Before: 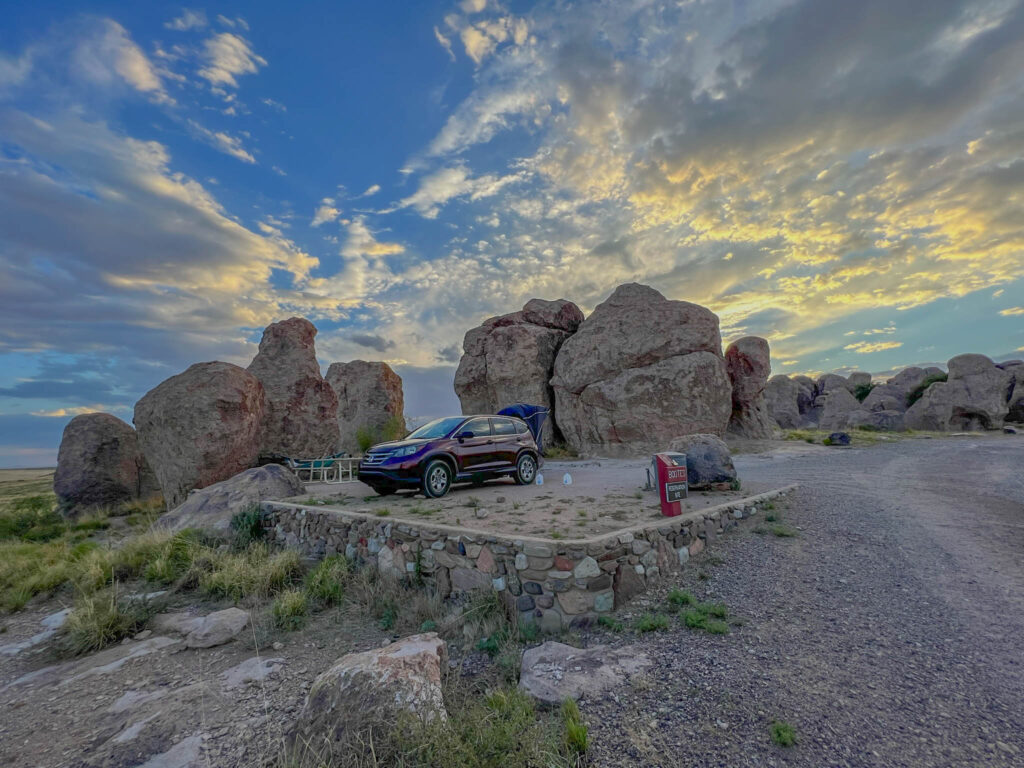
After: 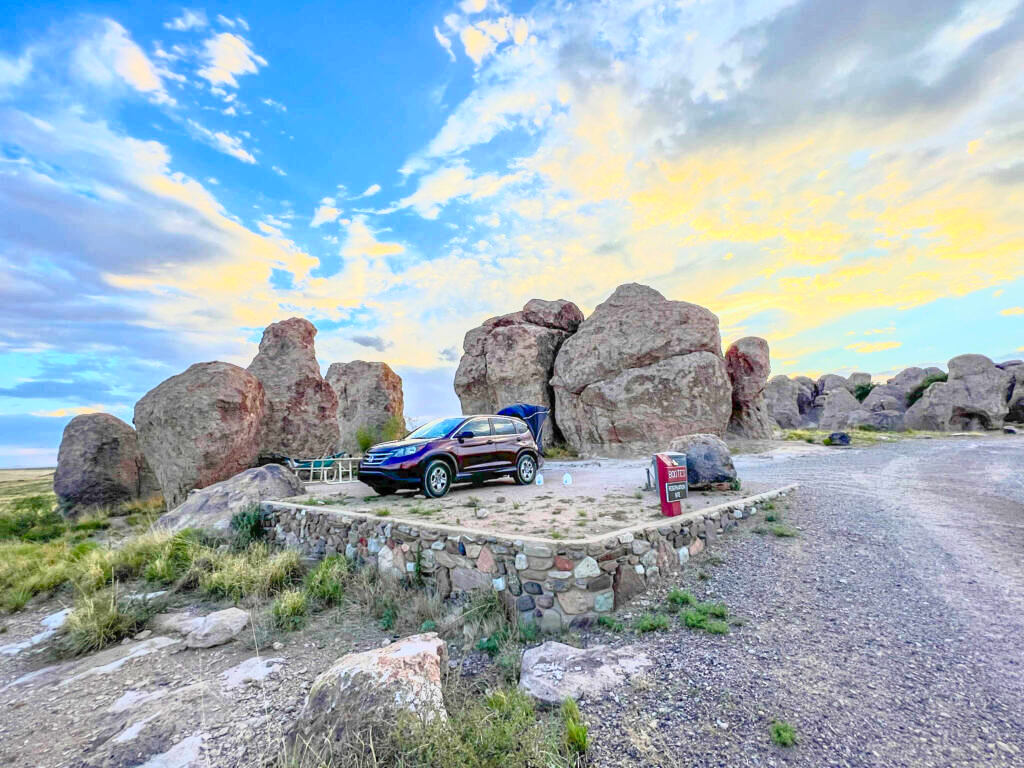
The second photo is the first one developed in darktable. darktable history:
tone curve: curves: ch0 [(0, 0) (0.003, 0.005) (0.011, 0.018) (0.025, 0.041) (0.044, 0.072) (0.069, 0.113) (0.1, 0.163) (0.136, 0.221) (0.177, 0.289) (0.224, 0.366) (0.277, 0.452) (0.335, 0.546) (0.399, 0.65) (0.468, 0.763) (0.543, 0.885) (0.623, 0.93) (0.709, 0.946) (0.801, 0.963) (0.898, 0.981) (1, 1)], color space Lab, linked channels, preserve colors none
